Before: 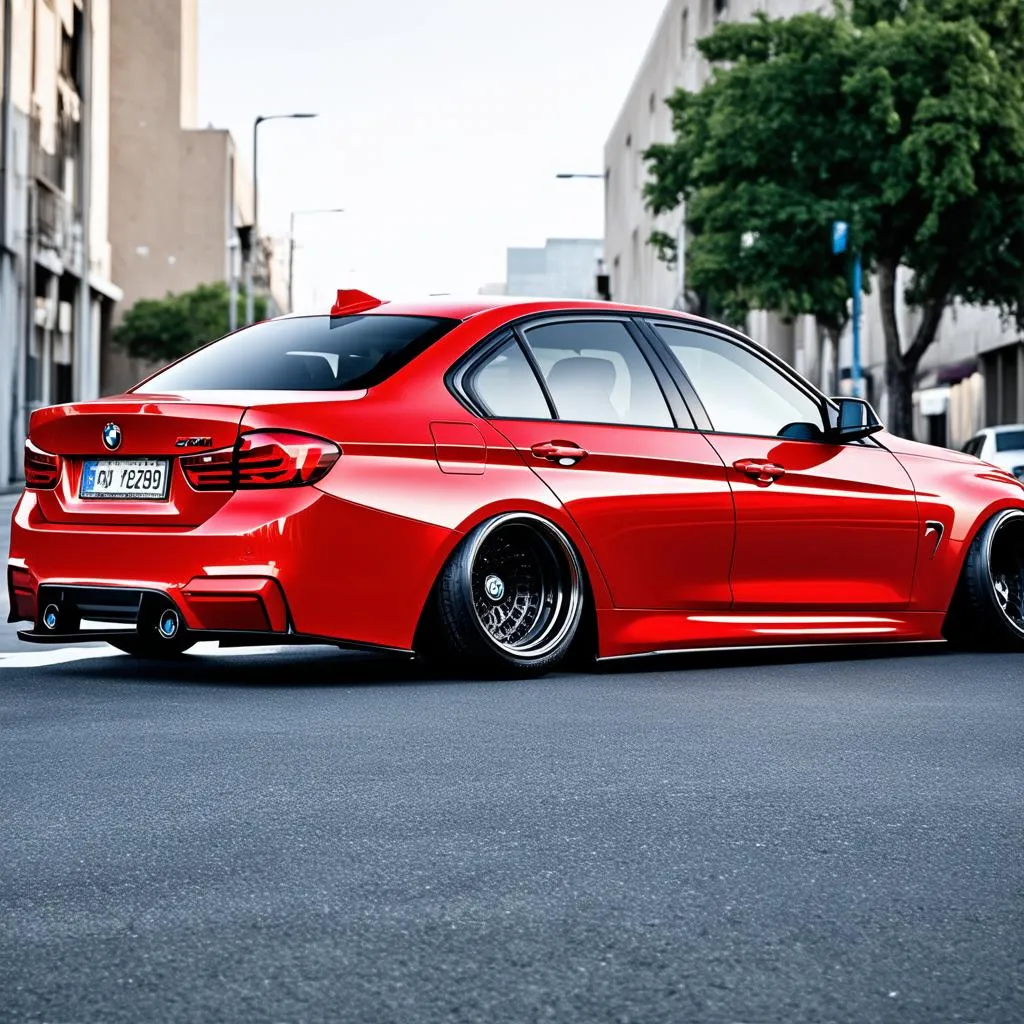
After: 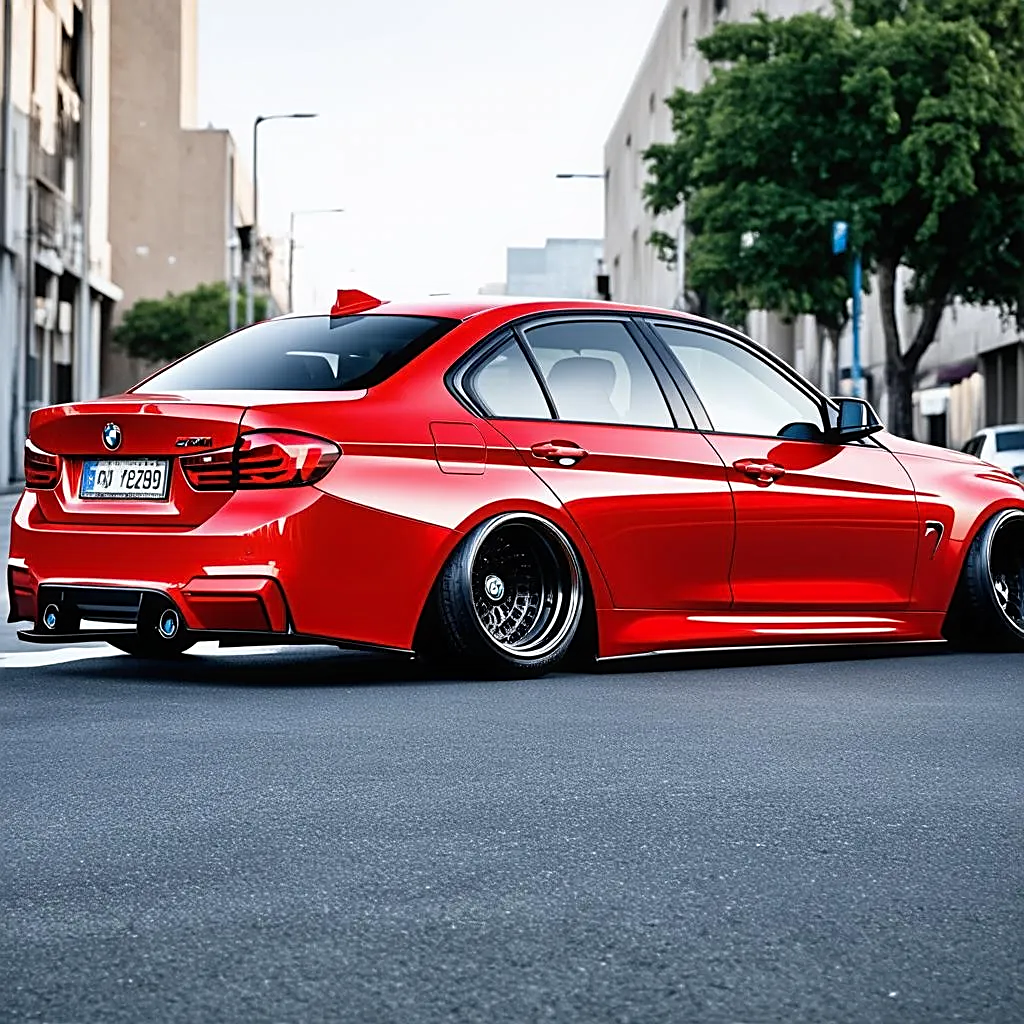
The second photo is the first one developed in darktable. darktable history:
contrast equalizer: y [[0.5, 0.5, 0.468, 0.5, 0.5, 0.5], [0.5 ×6], [0.5 ×6], [0 ×6], [0 ×6]]
sharpen: on, module defaults
